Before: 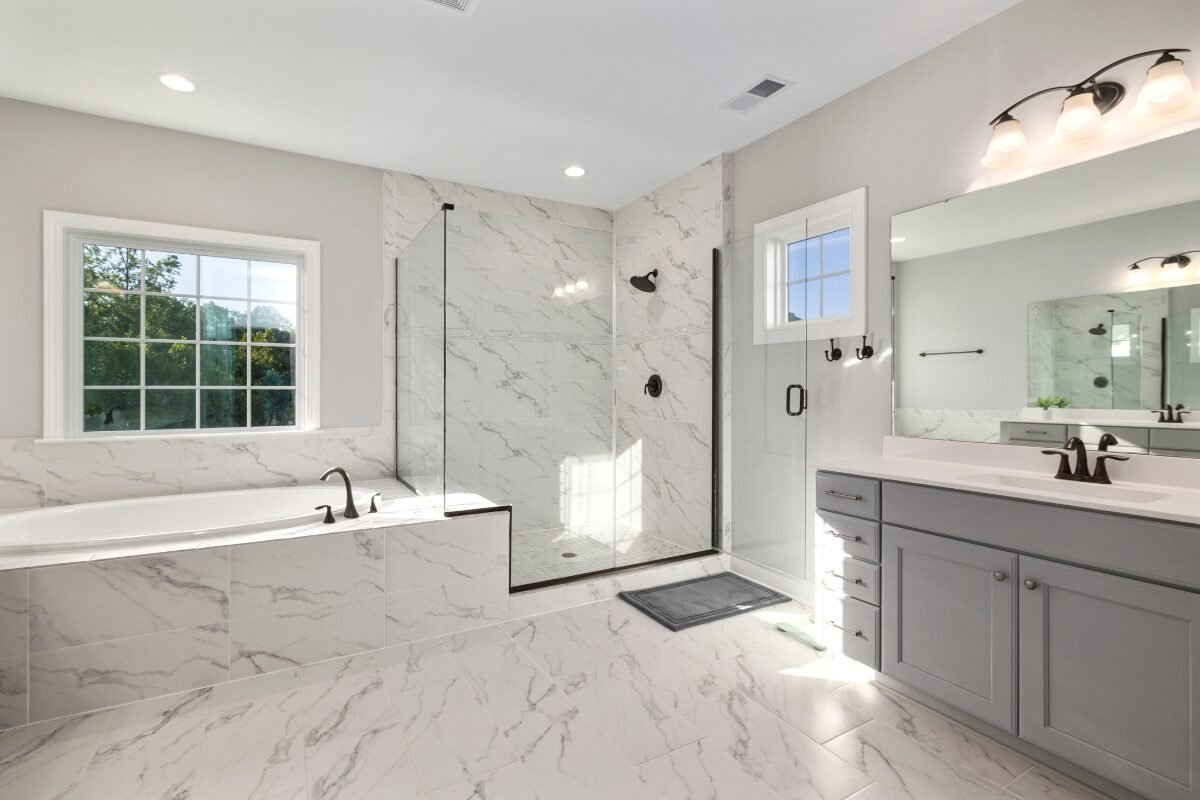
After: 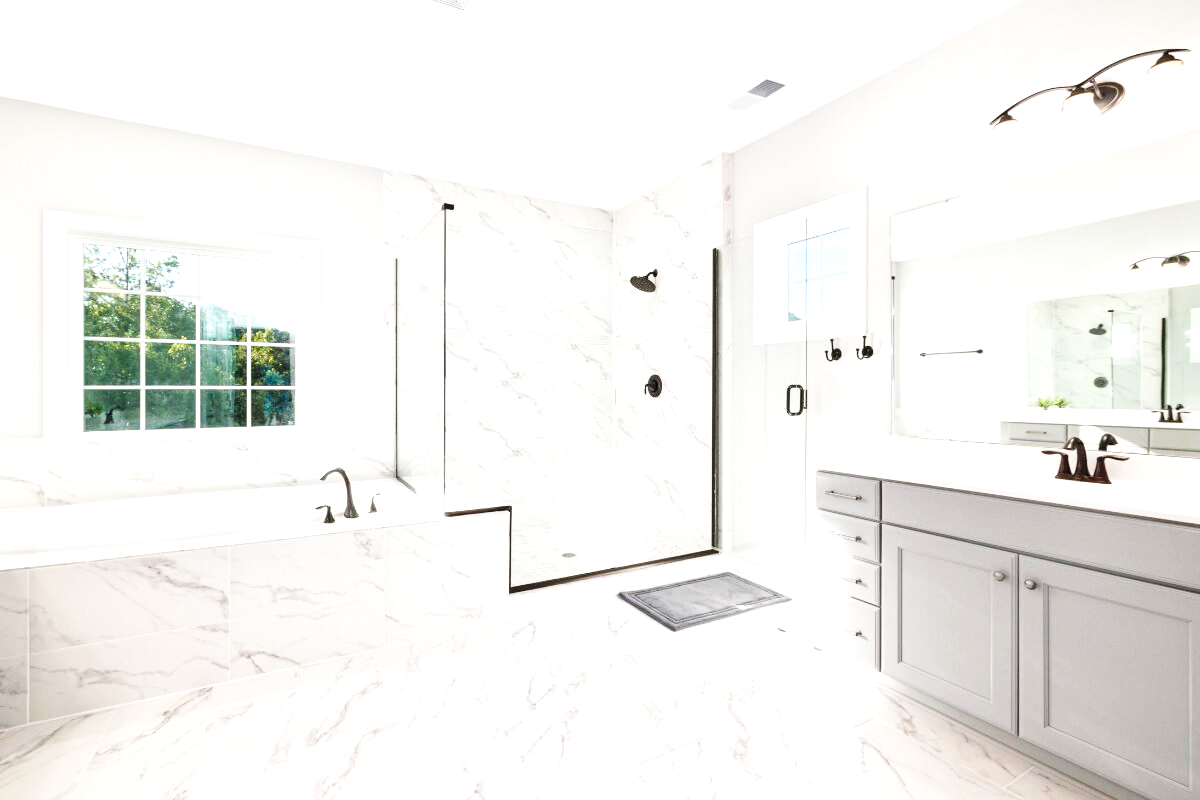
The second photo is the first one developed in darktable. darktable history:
exposure: black level correction 0, exposure 1.1 EV, compensate exposure bias true, compensate highlight preservation false
base curve: curves: ch0 [(0, 0) (0.036, 0.025) (0.121, 0.166) (0.206, 0.329) (0.605, 0.79) (1, 1)], preserve colors none
